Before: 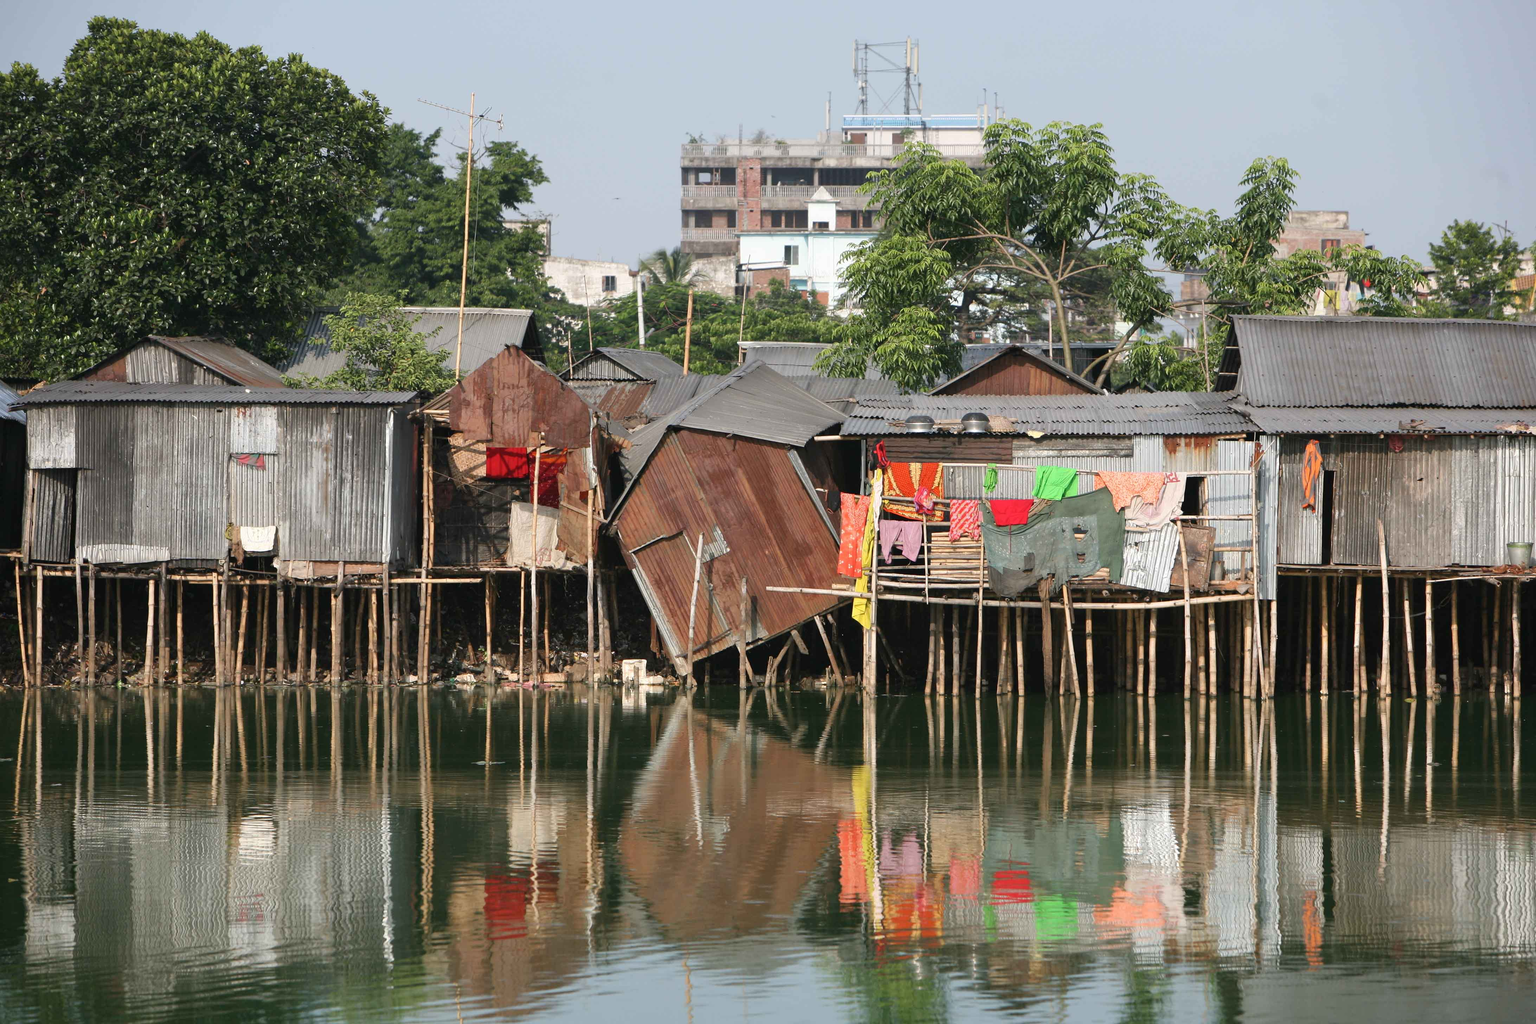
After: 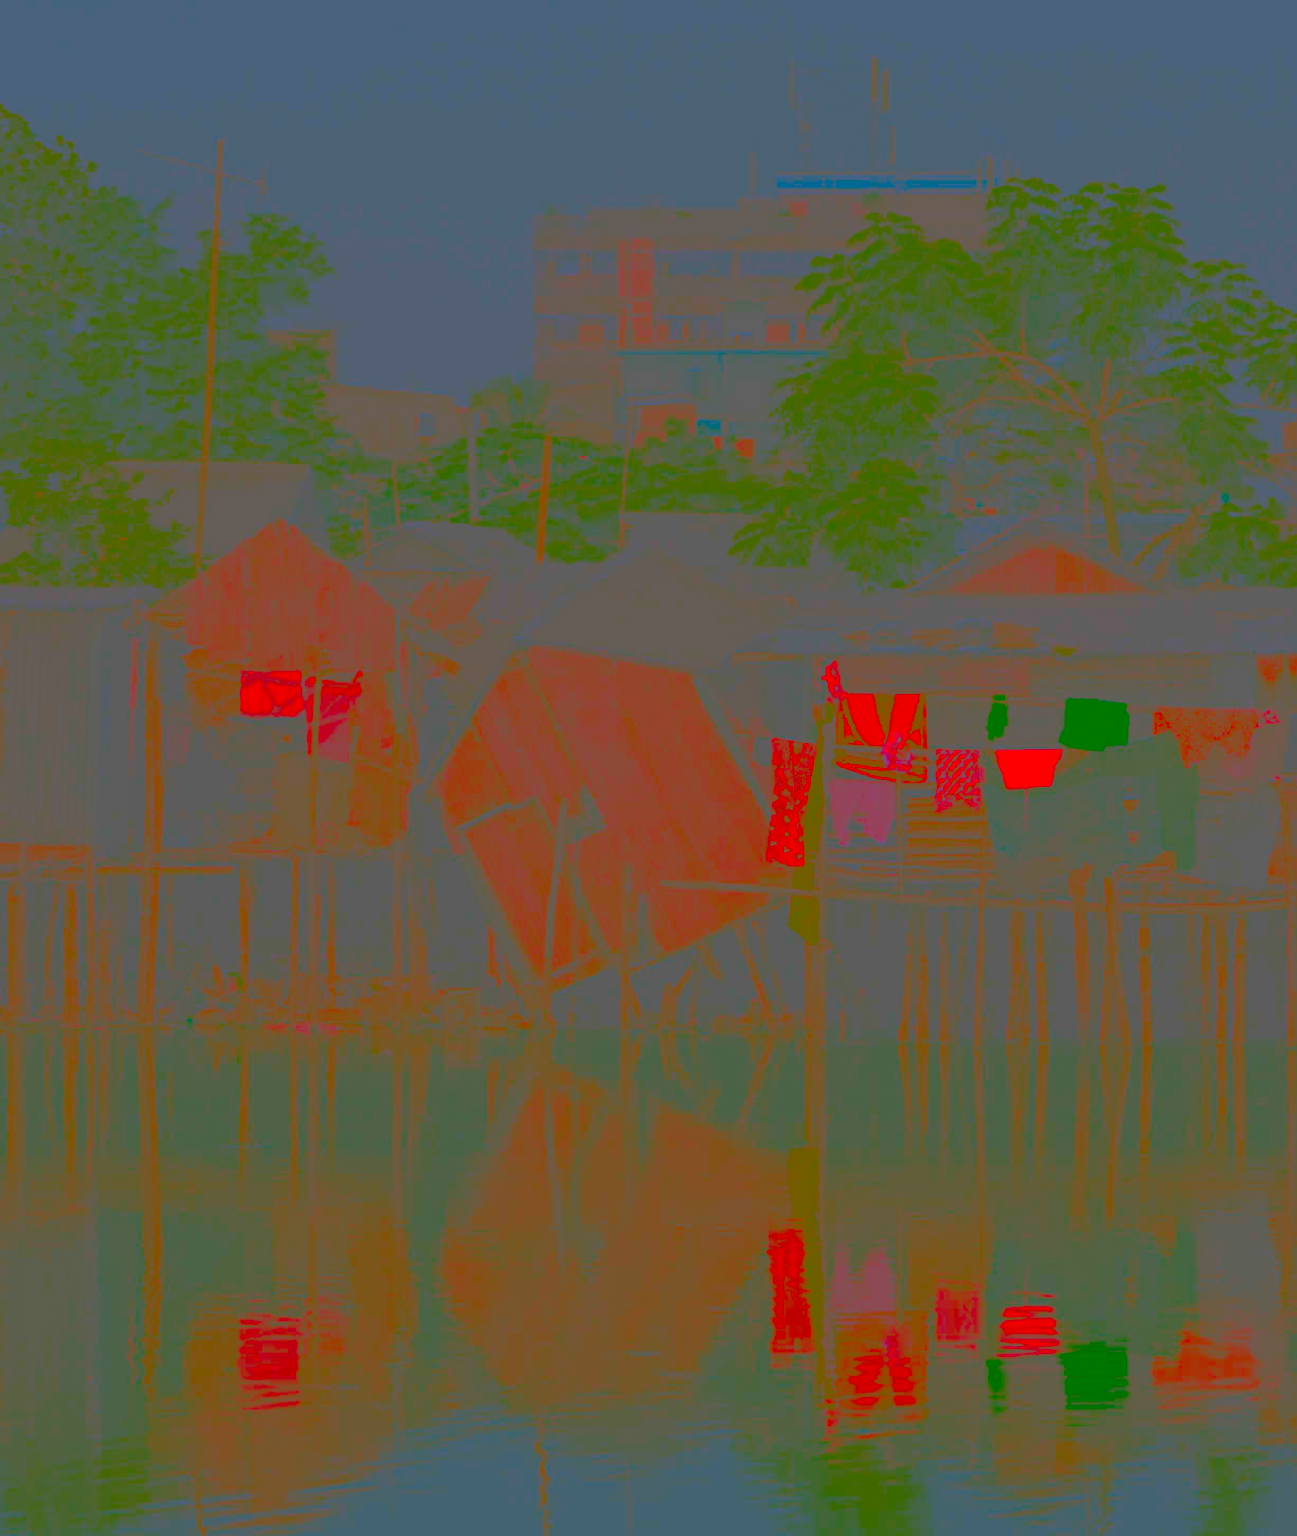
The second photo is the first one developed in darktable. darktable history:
local contrast: detail 69%
contrast brightness saturation: contrast -0.98, brightness -0.165, saturation 0.762
crop: left 21.231%, right 22.433%
